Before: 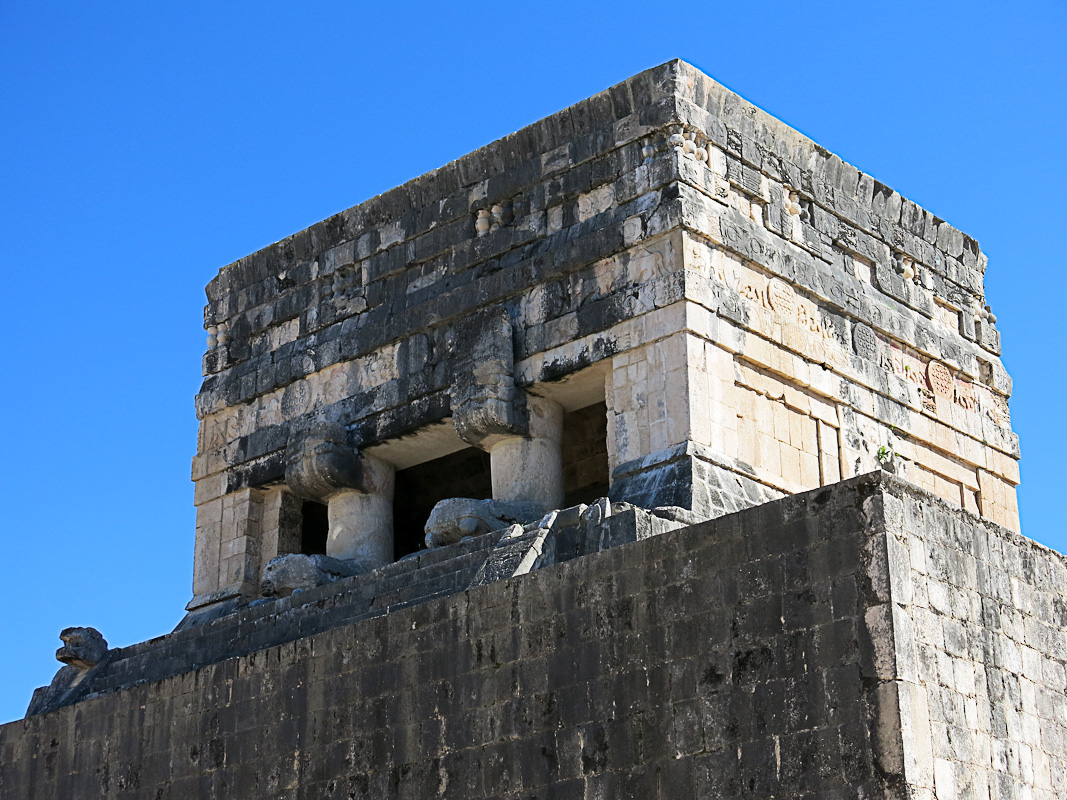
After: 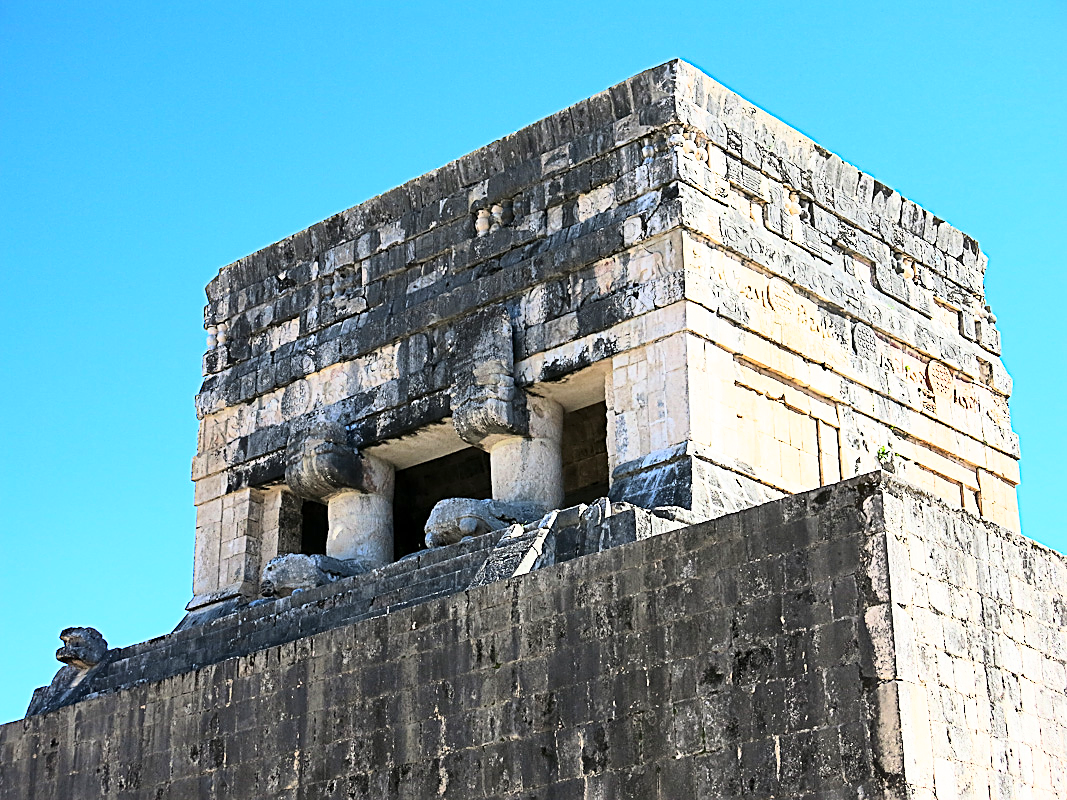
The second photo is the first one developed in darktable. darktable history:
sharpen: on, module defaults
base curve: curves: ch0 [(0, 0) (0.018, 0.026) (0.143, 0.37) (0.33, 0.731) (0.458, 0.853) (0.735, 0.965) (0.905, 0.986) (1, 1)]
shadows and highlights: shadows 37.27, highlights -28.18, soften with gaussian
